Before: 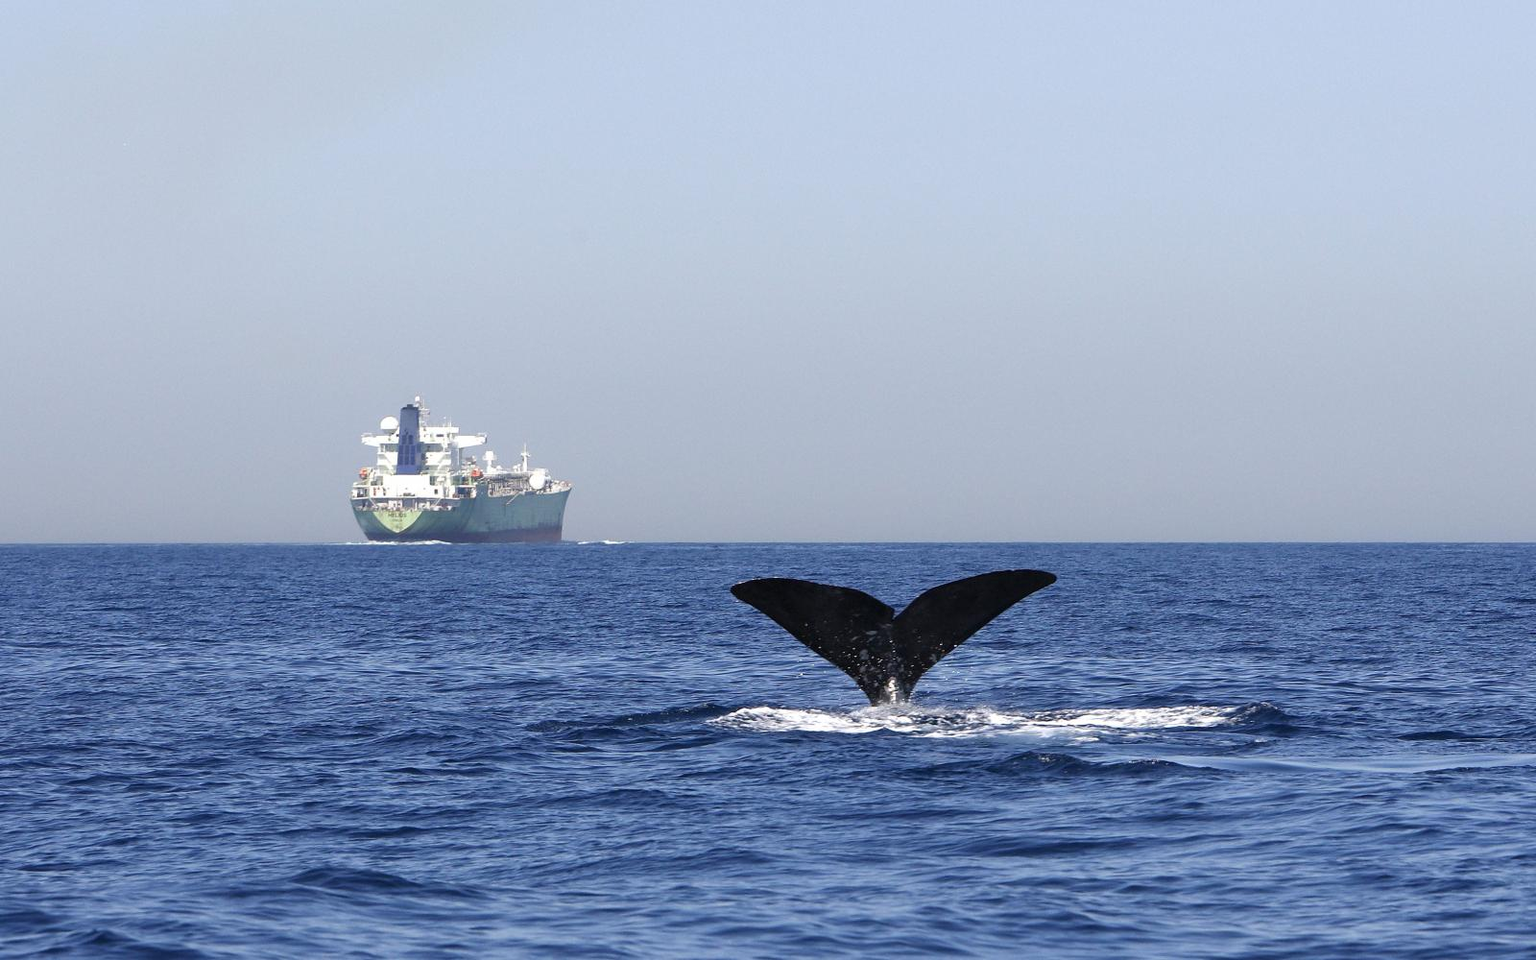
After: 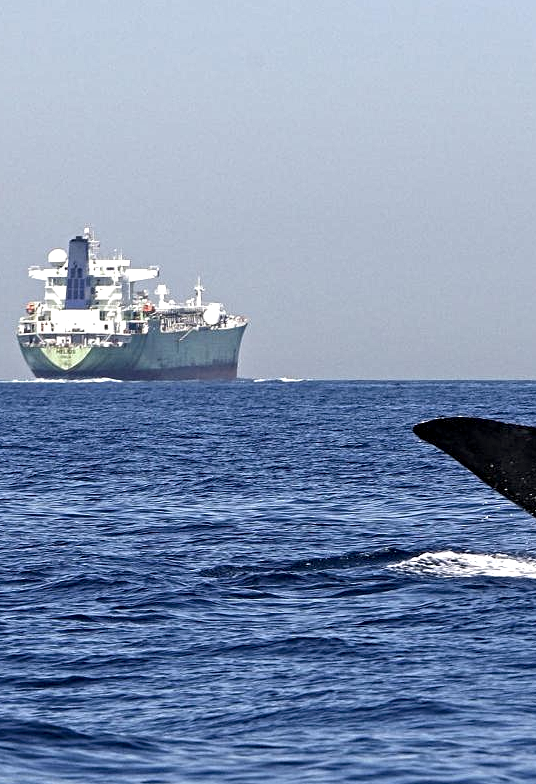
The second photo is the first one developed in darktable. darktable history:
crop and rotate: left 21.77%, top 18.528%, right 44.676%, bottom 2.997%
local contrast: highlights 100%, shadows 100%, detail 120%, midtone range 0.2
contrast equalizer: octaves 7, y [[0.506, 0.531, 0.562, 0.606, 0.638, 0.669], [0.5 ×6], [0.5 ×6], [0 ×6], [0 ×6]]
